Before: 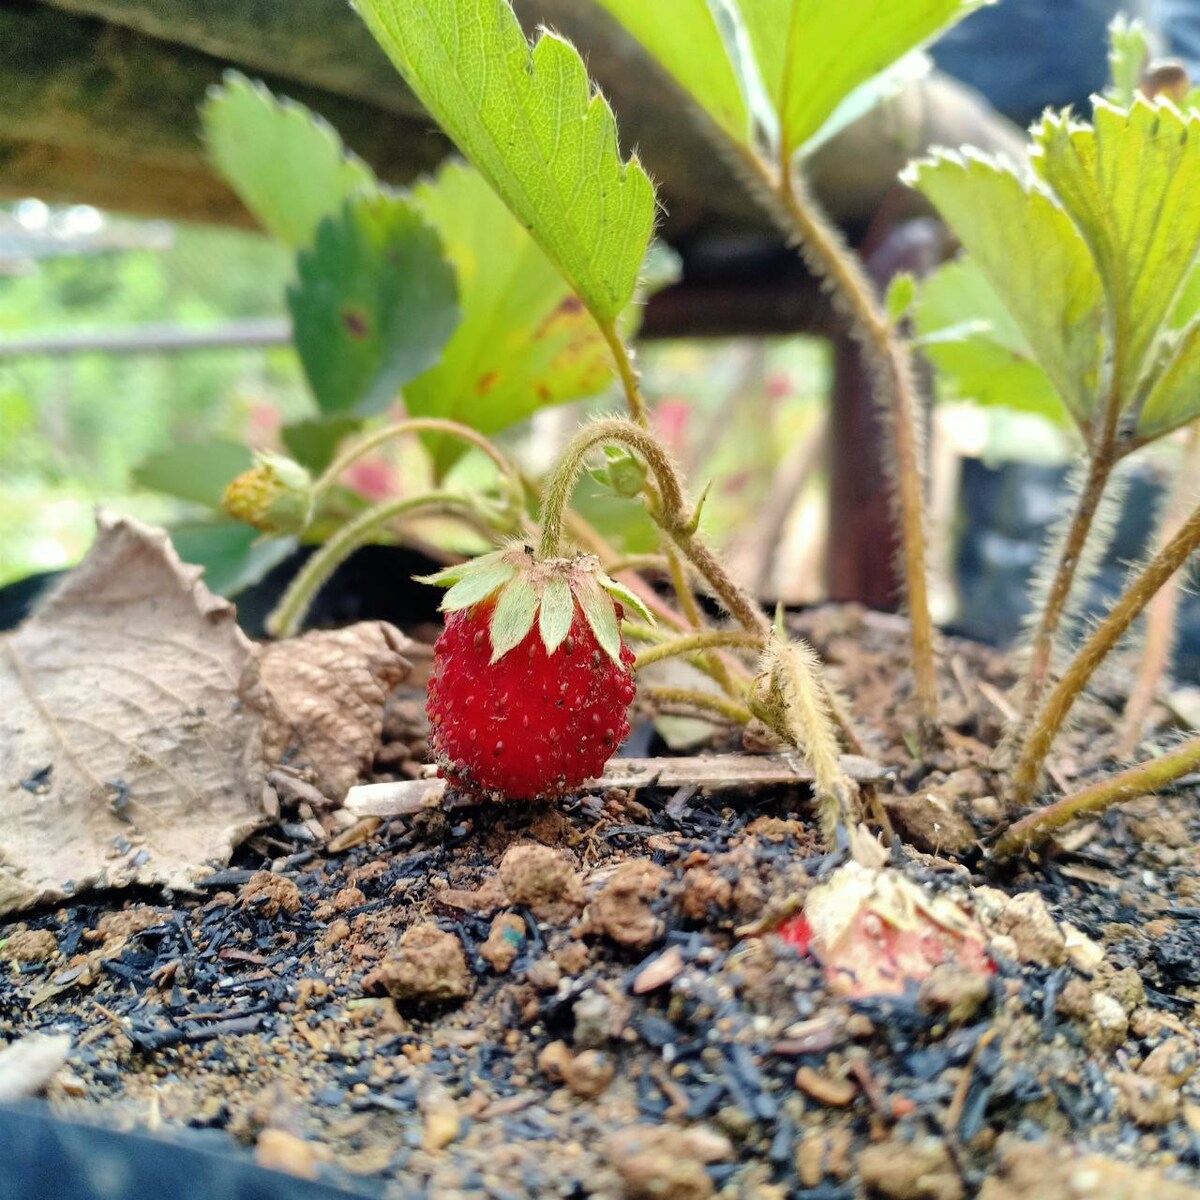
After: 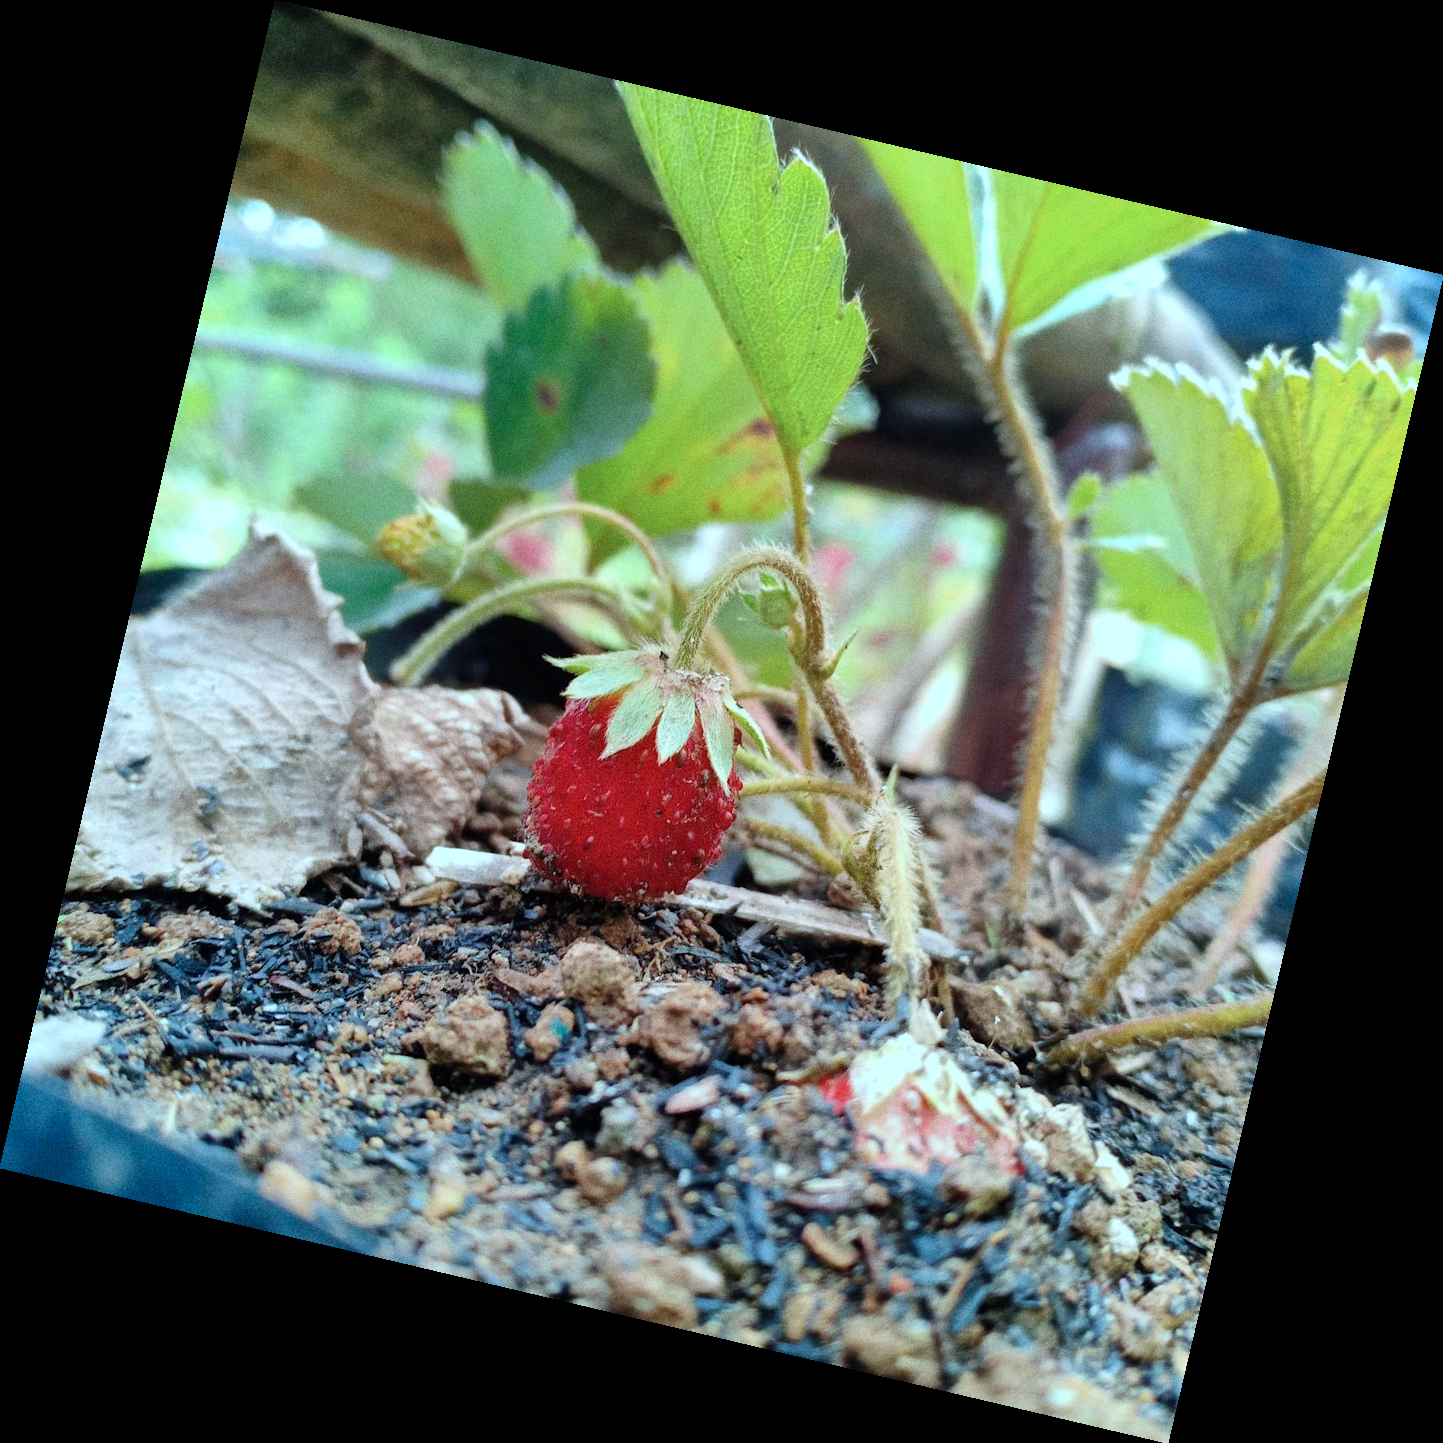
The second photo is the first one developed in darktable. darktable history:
color correction: highlights a* -10.69, highlights b* -19.19
grain: on, module defaults
rotate and perspective: rotation 13.27°, automatic cropping off
